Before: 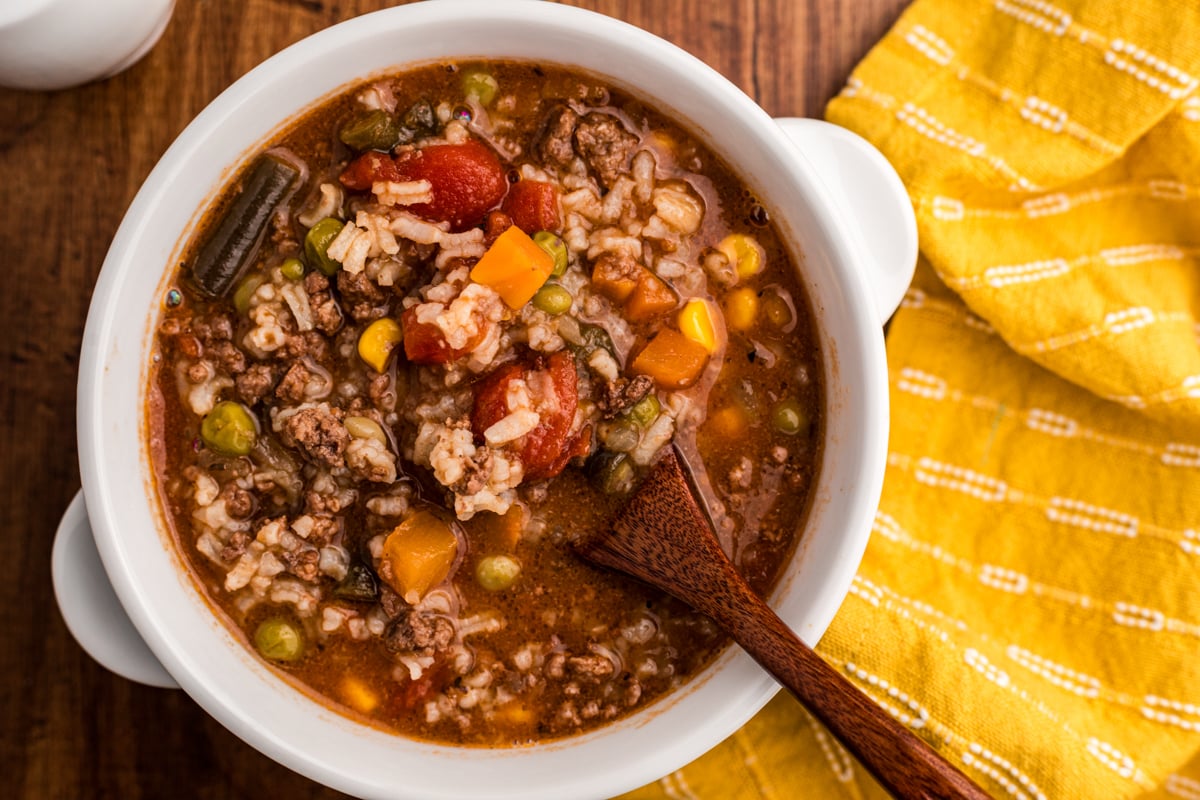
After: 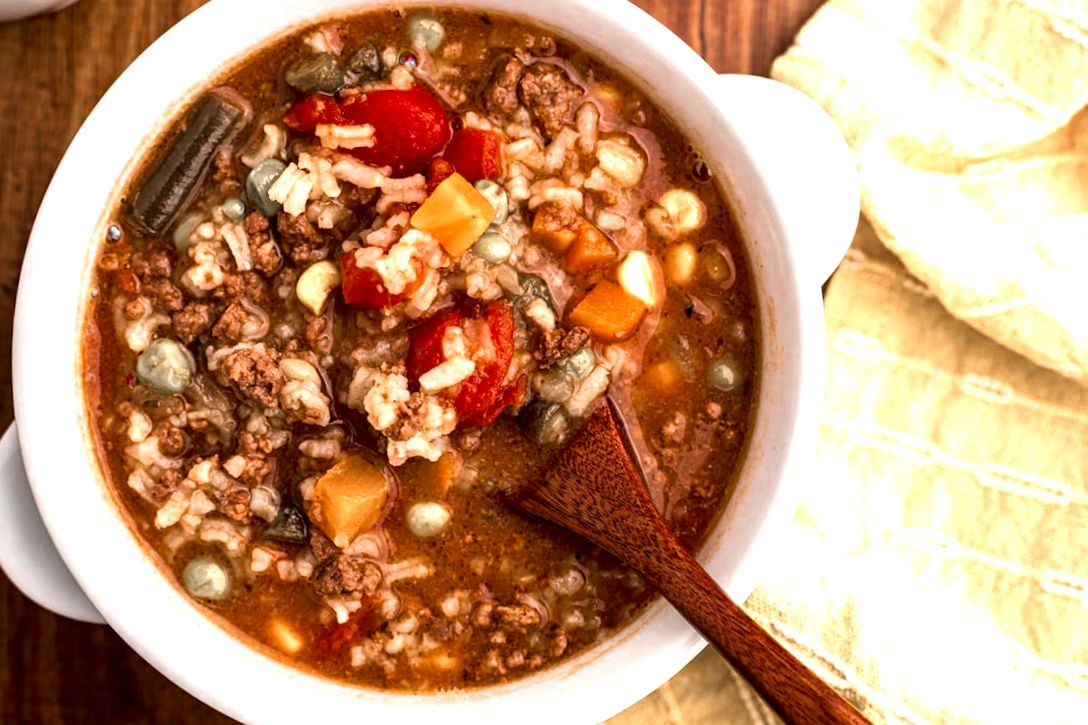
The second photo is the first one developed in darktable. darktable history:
crop and rotate: angle -1.96°, left 3.097%, top 4.154%, right 1.586%, bottom 0.529%
color zones: curves: ch0 [(0, 0.497) (0.096, 0.361) (0.221, 0.538) (0.429, 0.5) (0.571, 0.5) (0.714, 0.5) (0.857, 0.5) (1, 0.497)]; ch1 [(0, 0.5) (0.143, 0.5) (0.257, -0.002) (0.429, 0.04) (0.571, -0.001) (0.714, -0.015) (0.857, 0.024) (1, 0.5)]
exposure: black level correction 0.001, exposure 1 EV, compensate highlight preservation false
